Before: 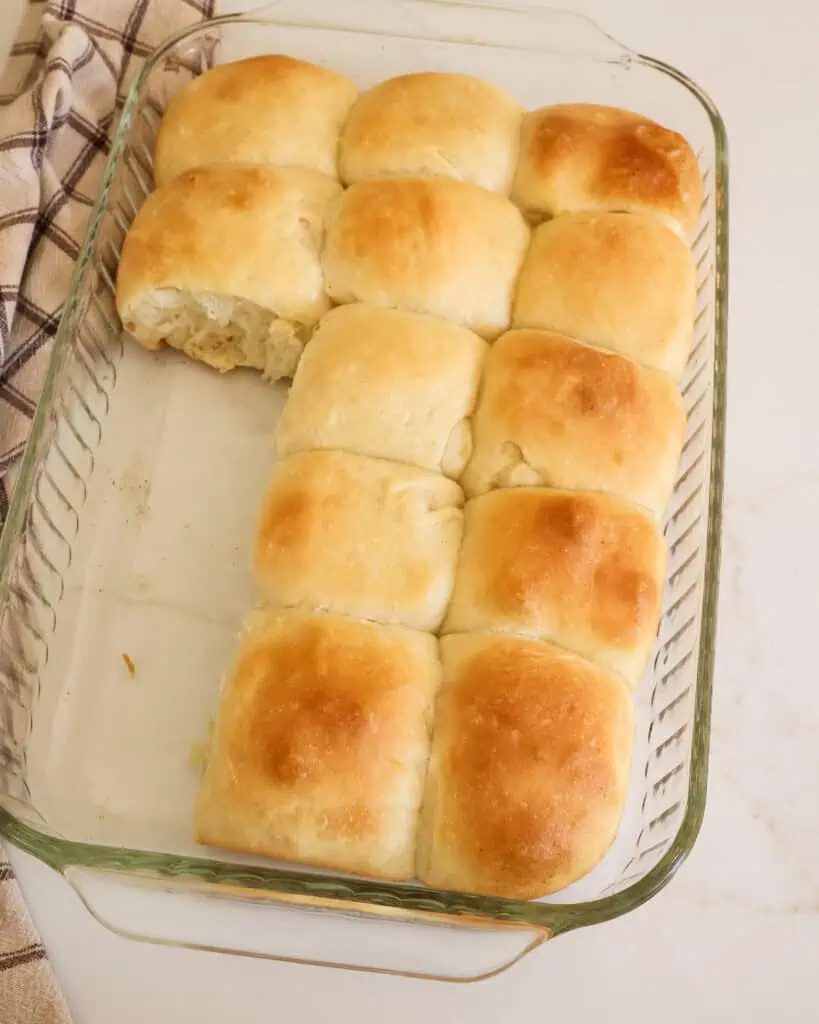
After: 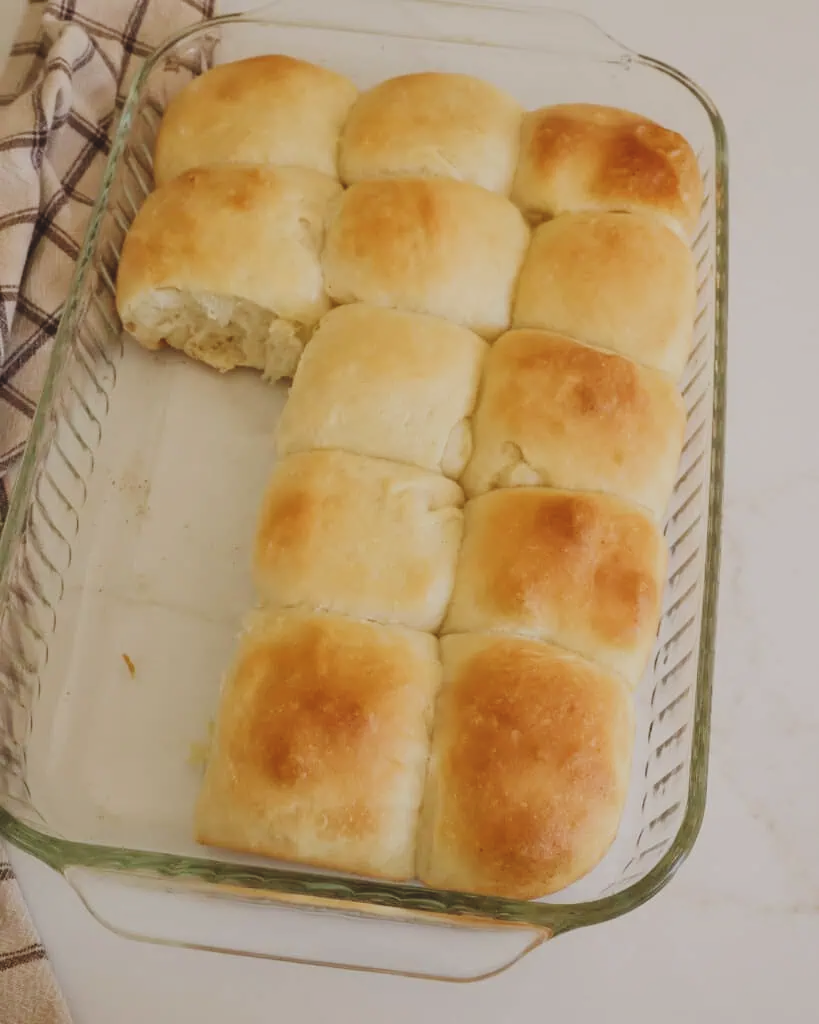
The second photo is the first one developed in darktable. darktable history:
filmic rgb: black relative exposure -8.03 EV, white relative exposure 4.04 EV, threshold 5.96 EV, hardness 4.15, latitude 49.67%, contrast 1.101, preserve chrominance no, color science v3 (2019), use custom middle-gray values true, iterations of high-quality reconstruction 0, enable highlight reconstruction true
exposure: black level correction -0.038, exposure -0.494 EV, compensate highlight preservation false
